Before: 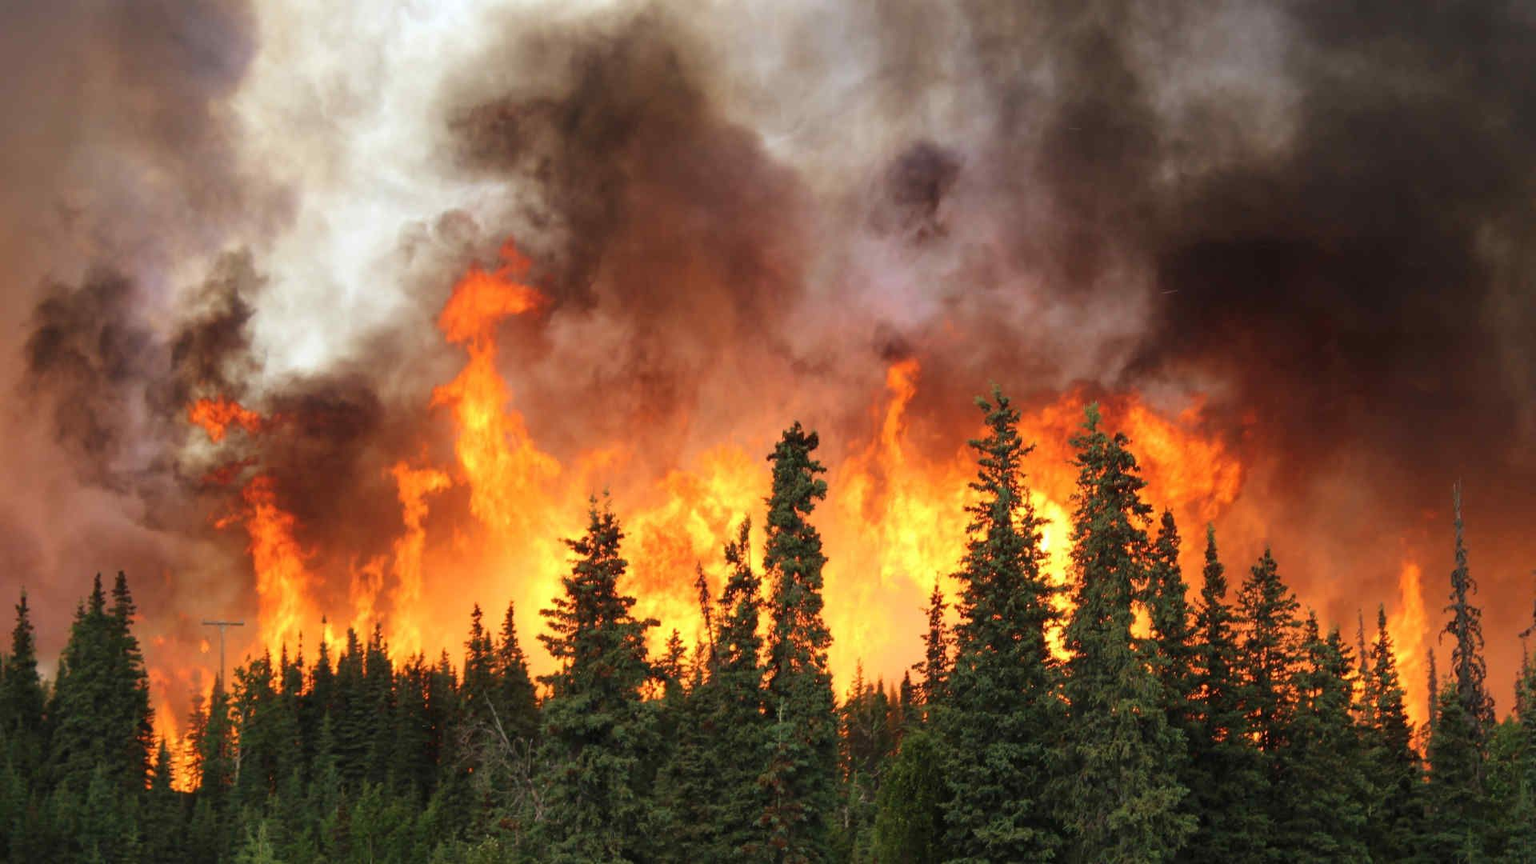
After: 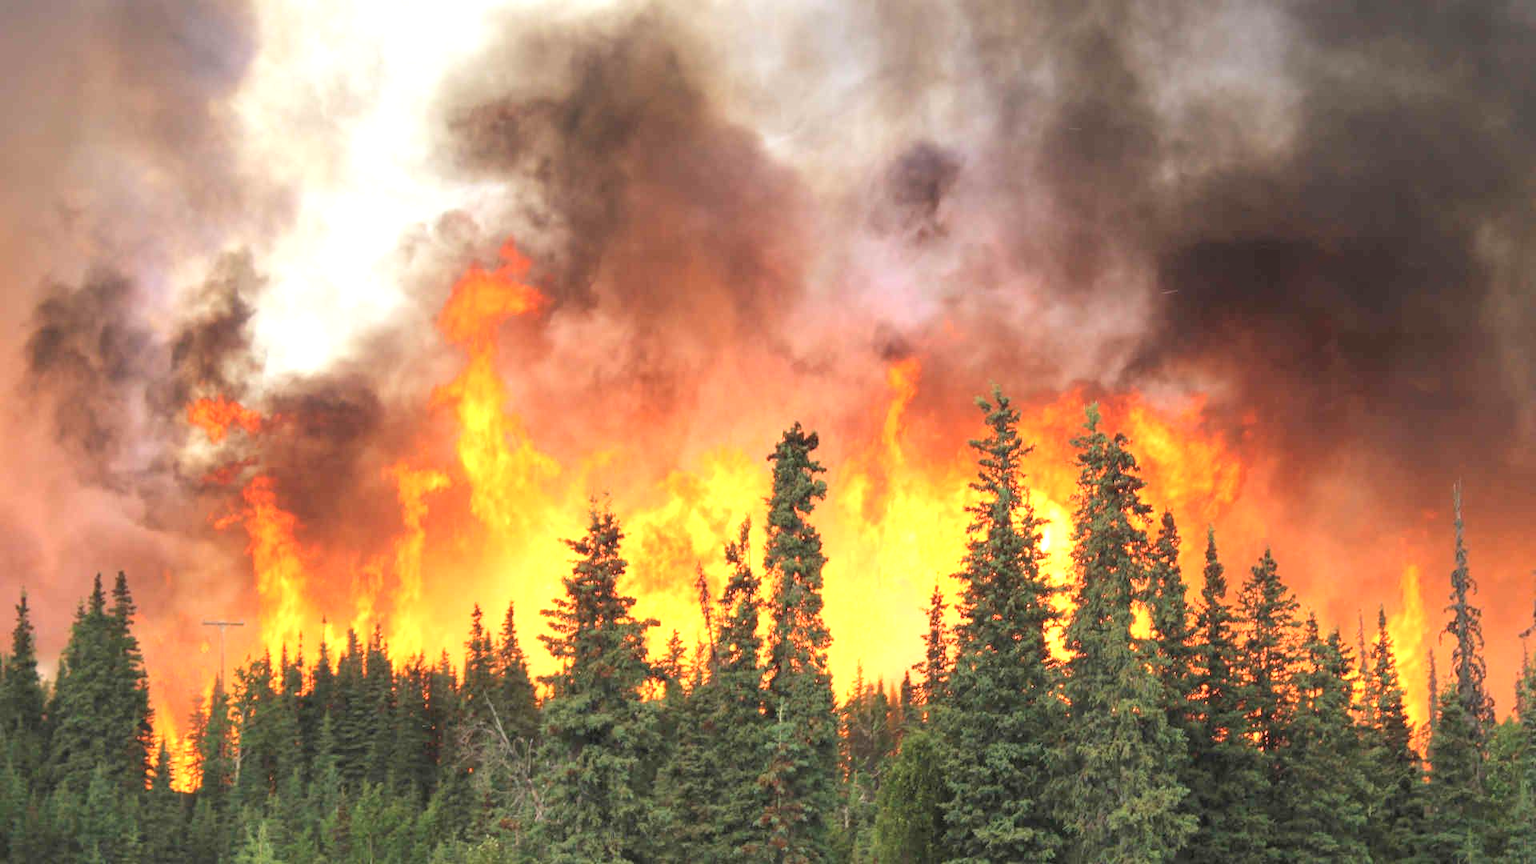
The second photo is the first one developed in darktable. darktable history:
exposure: black level correction 0, exposure 1.1 EV, compensate exposure bias true, compensate highlight preservation false
contrast brightness saturation: brightness 0.15
tone equalizer: on, module defaults
graduated density: on, module defaults
